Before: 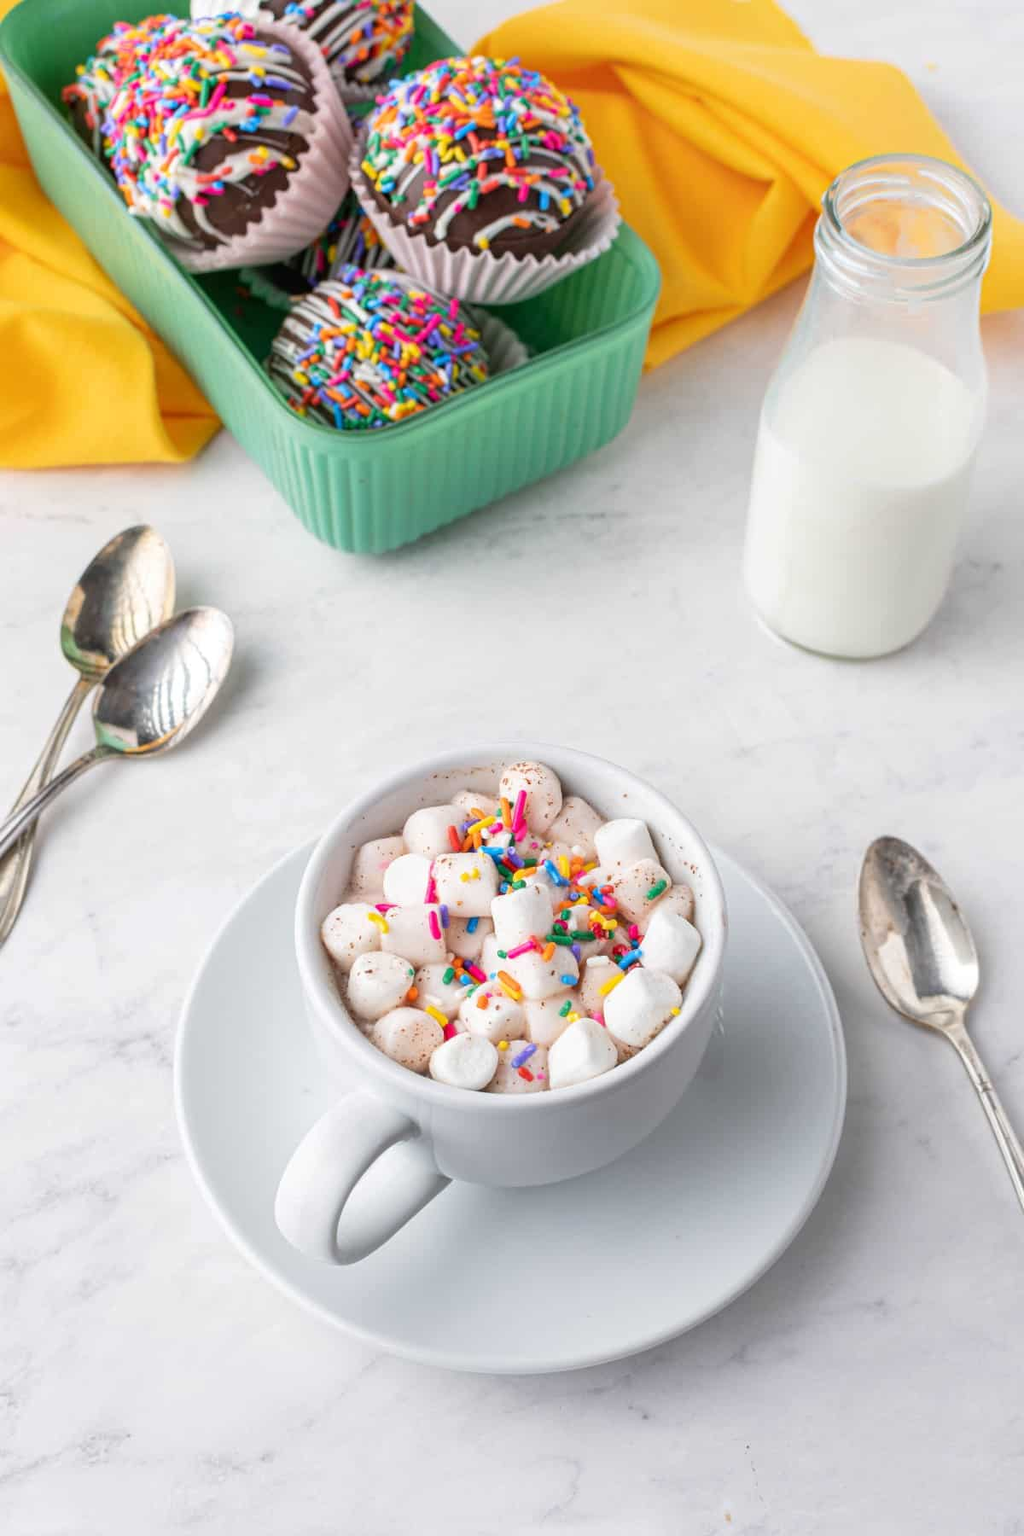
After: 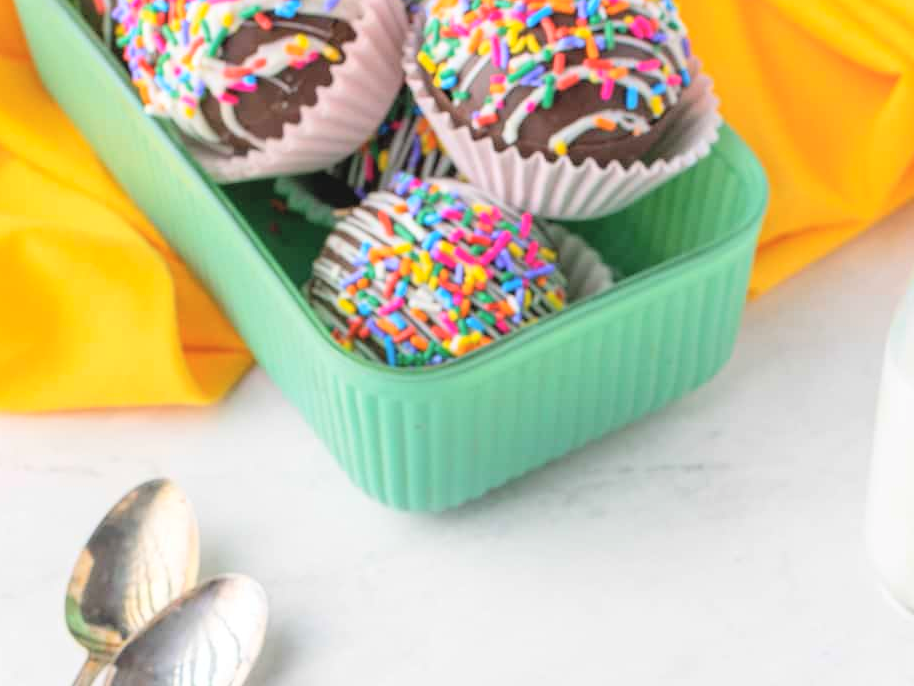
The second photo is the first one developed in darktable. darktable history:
contrast brightness saturation: contrast 0.098, brightness 0.299, saturation 0.135
crop: left 0.511%, top 7.65%, right 23.301%, bottom 54.205%
